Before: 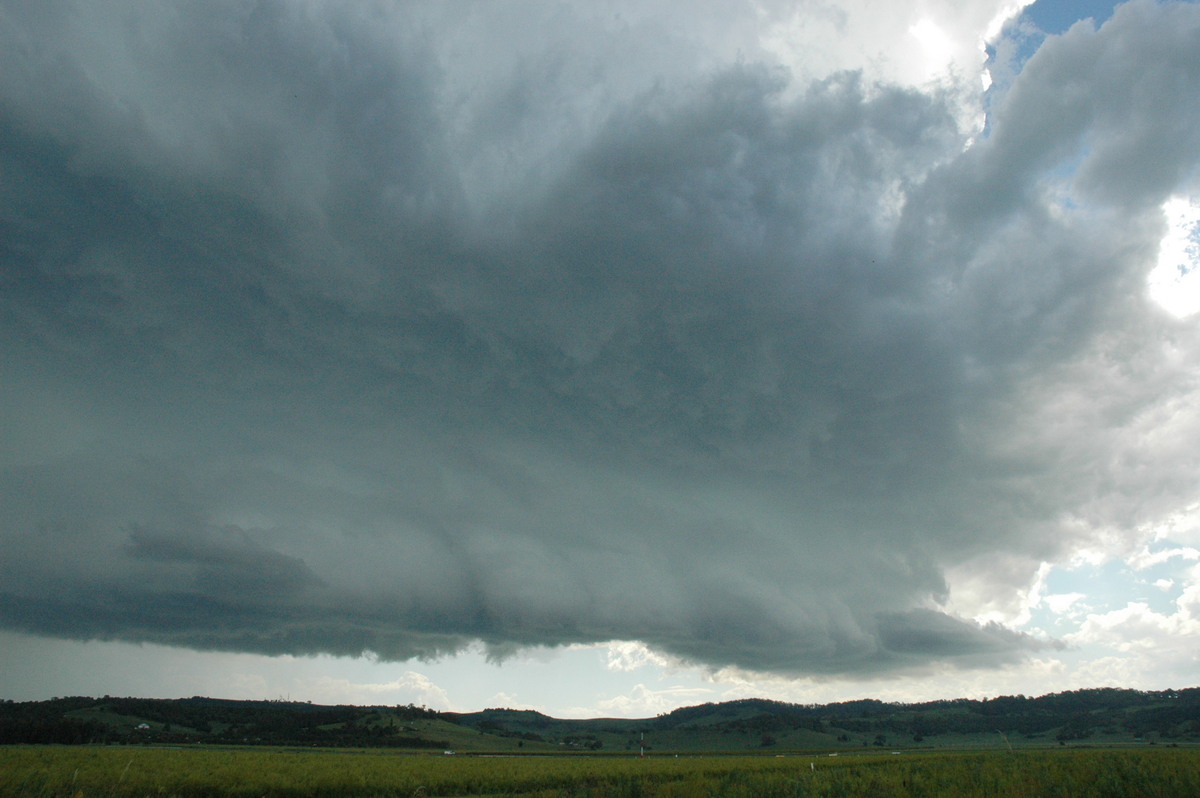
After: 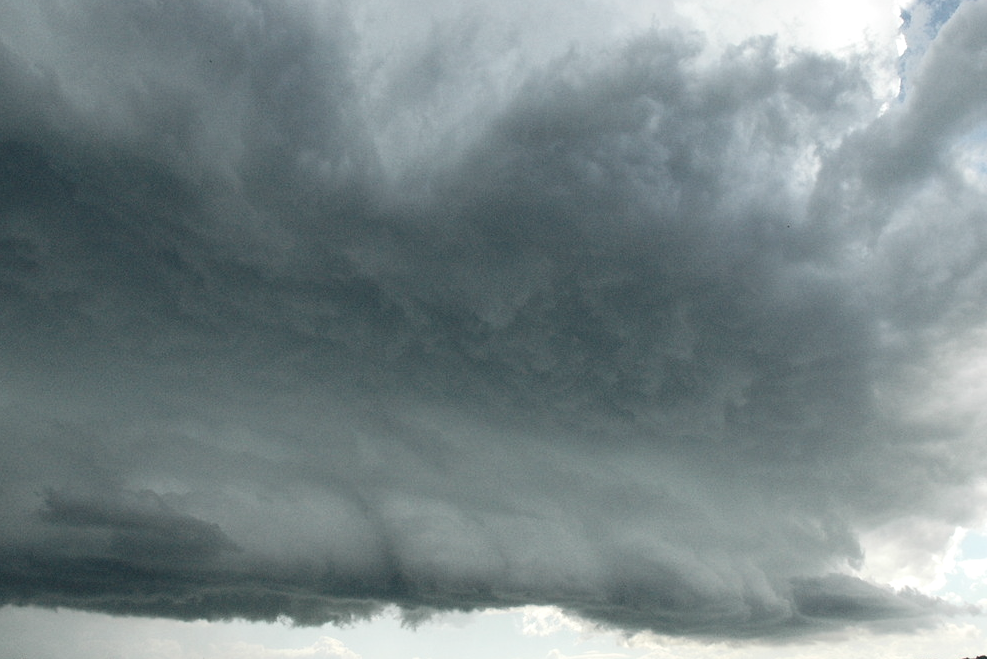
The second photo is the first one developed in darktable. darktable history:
crop and rotate: left 7.138%, top 4.411%, right 10.551%, bottom 13.001%
contrast brightness saturation: contrast 0.247, saturation -0.324
local contrast: highlights 102%, shadows 98%, detail 119%, midtone range 0.2
